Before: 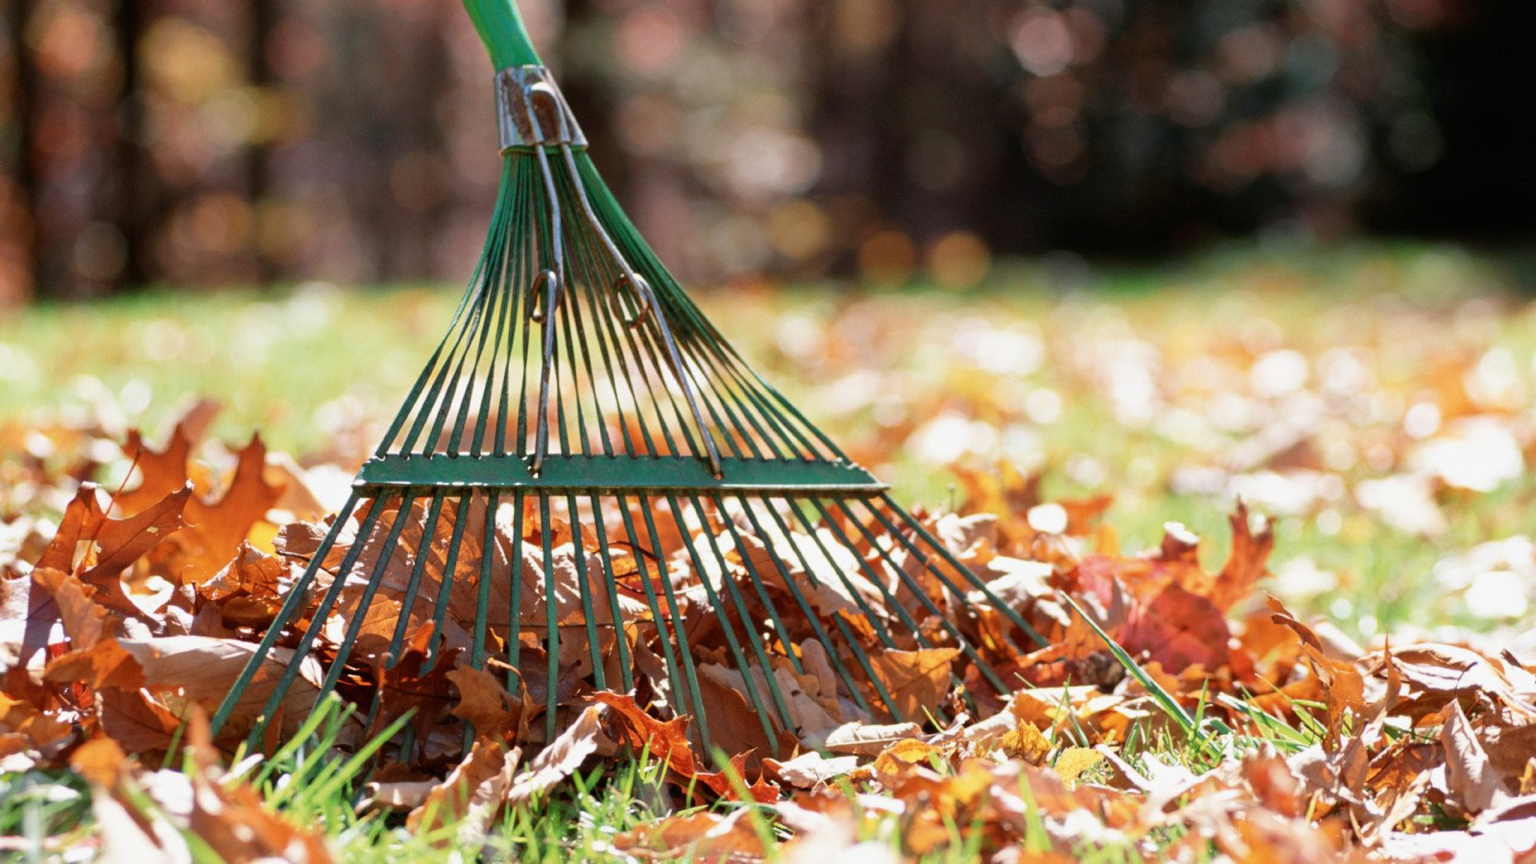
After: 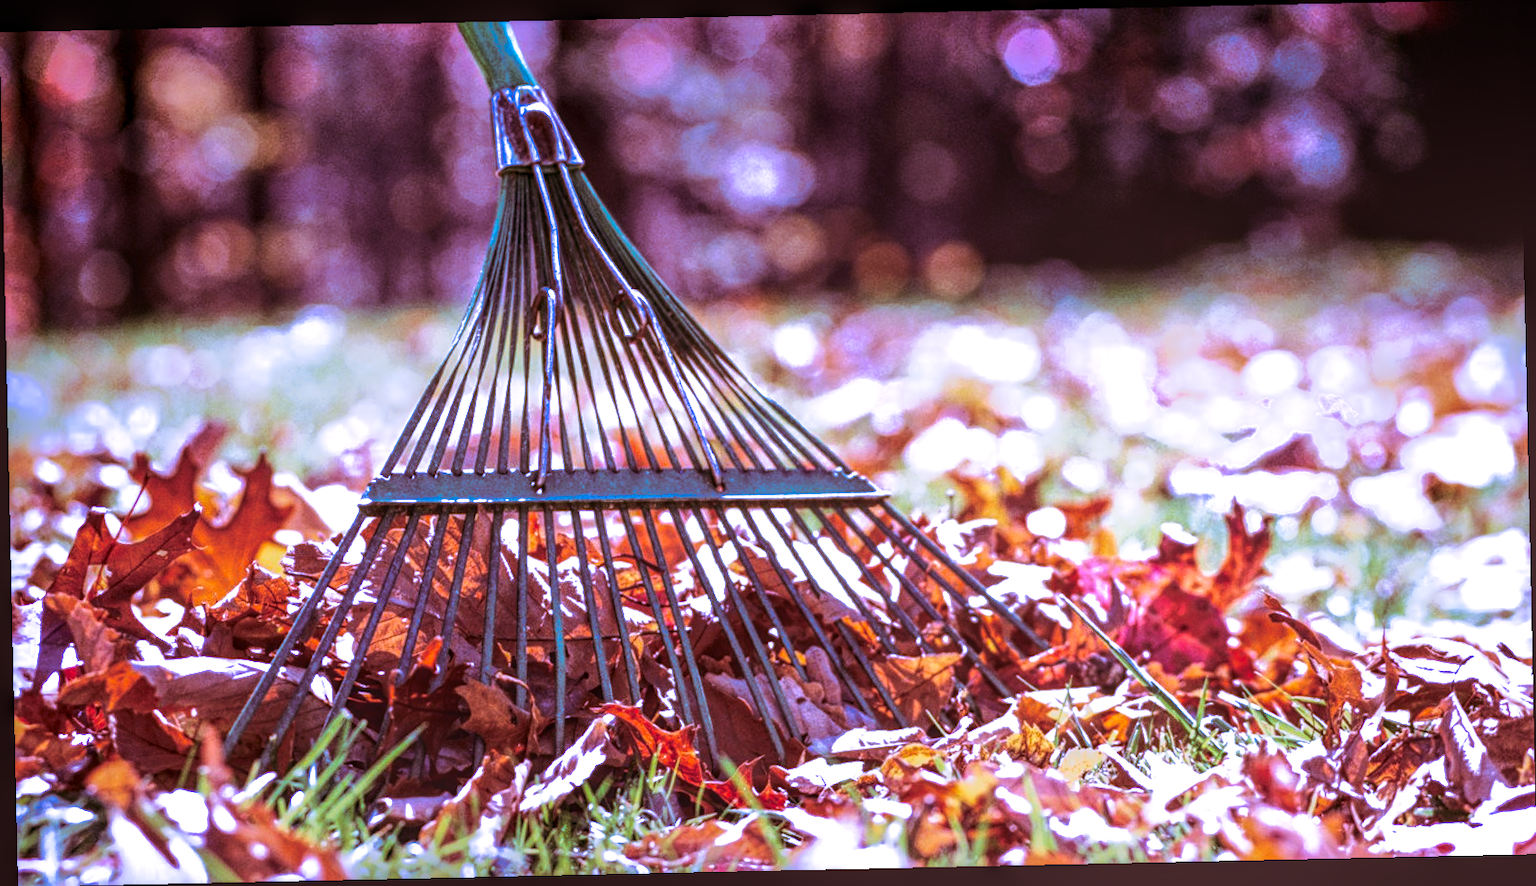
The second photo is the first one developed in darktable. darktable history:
local contrast: highlights 20%, shadows 30%, detail 200%, midtone range 0.2
white balance: red 0.98, blue 1.61
shadows and highlights: low approximation 0.01, soften with gaussian
rotate and perspective: rotation -1.24°, automatic cropping off
contrast brightness saturation: contrast 0.22, brightness -0.19, saturation 0.24
split-toning: on, module defaults
exposure: exposure 0.493 EV, compensate highlight preservation false
